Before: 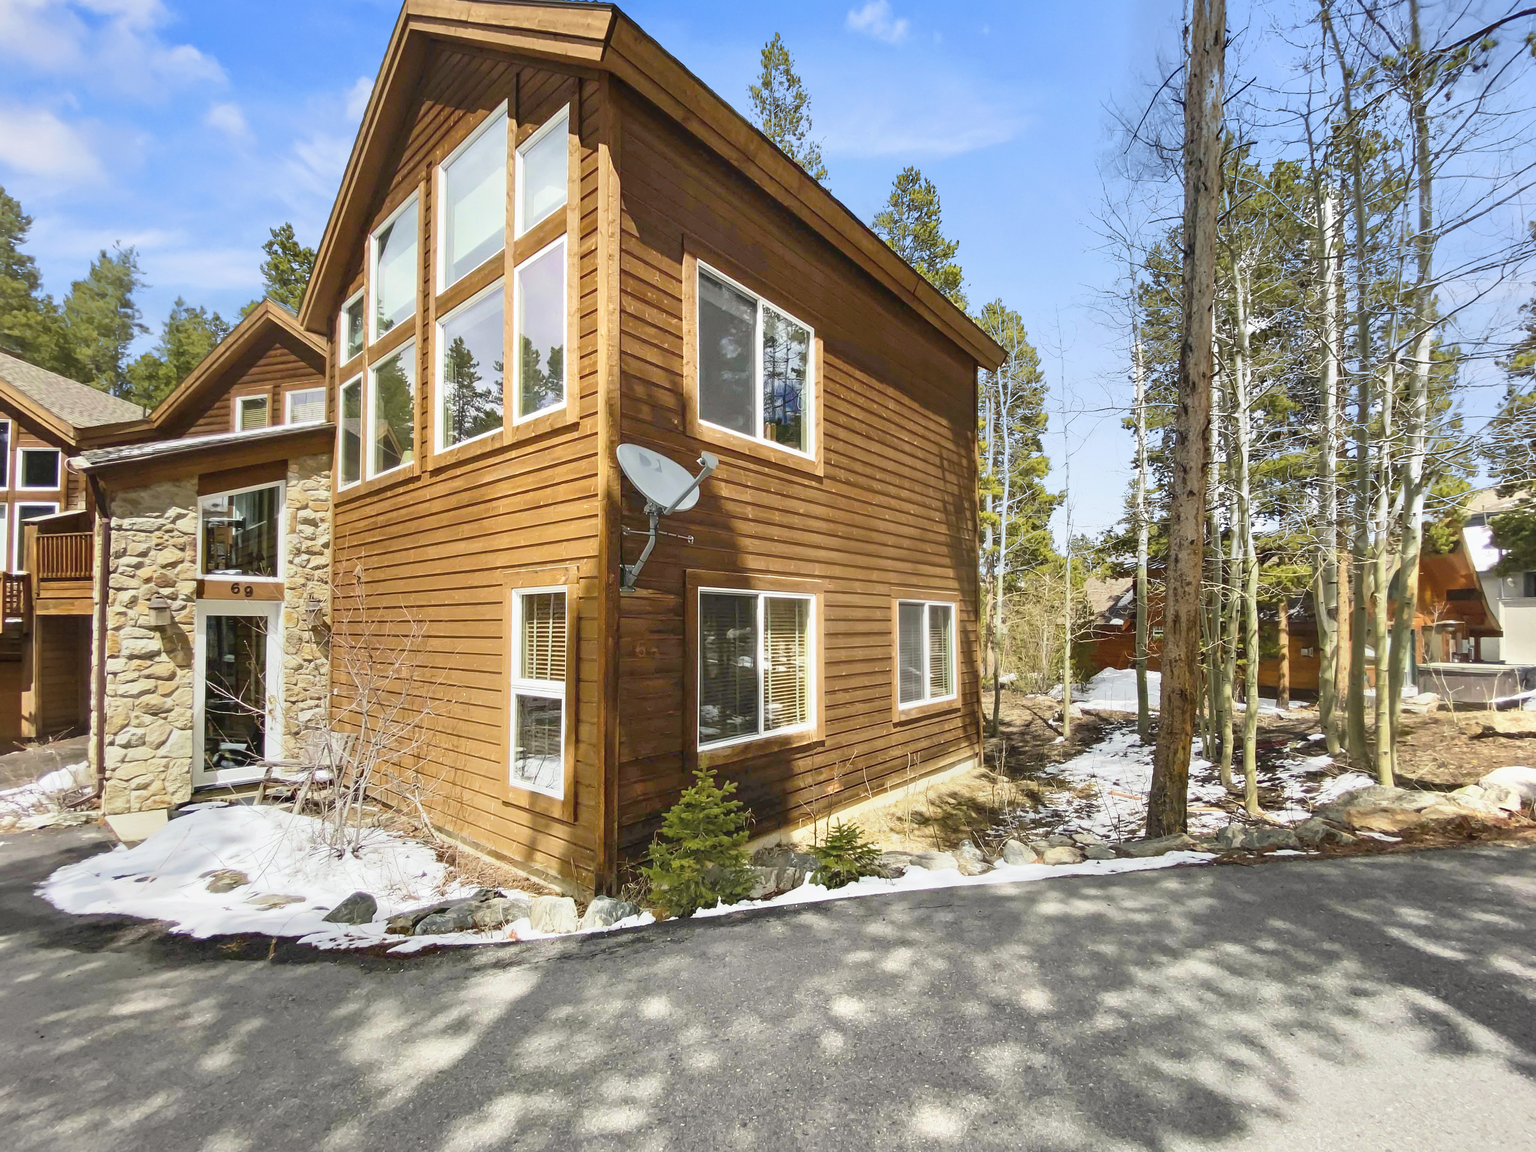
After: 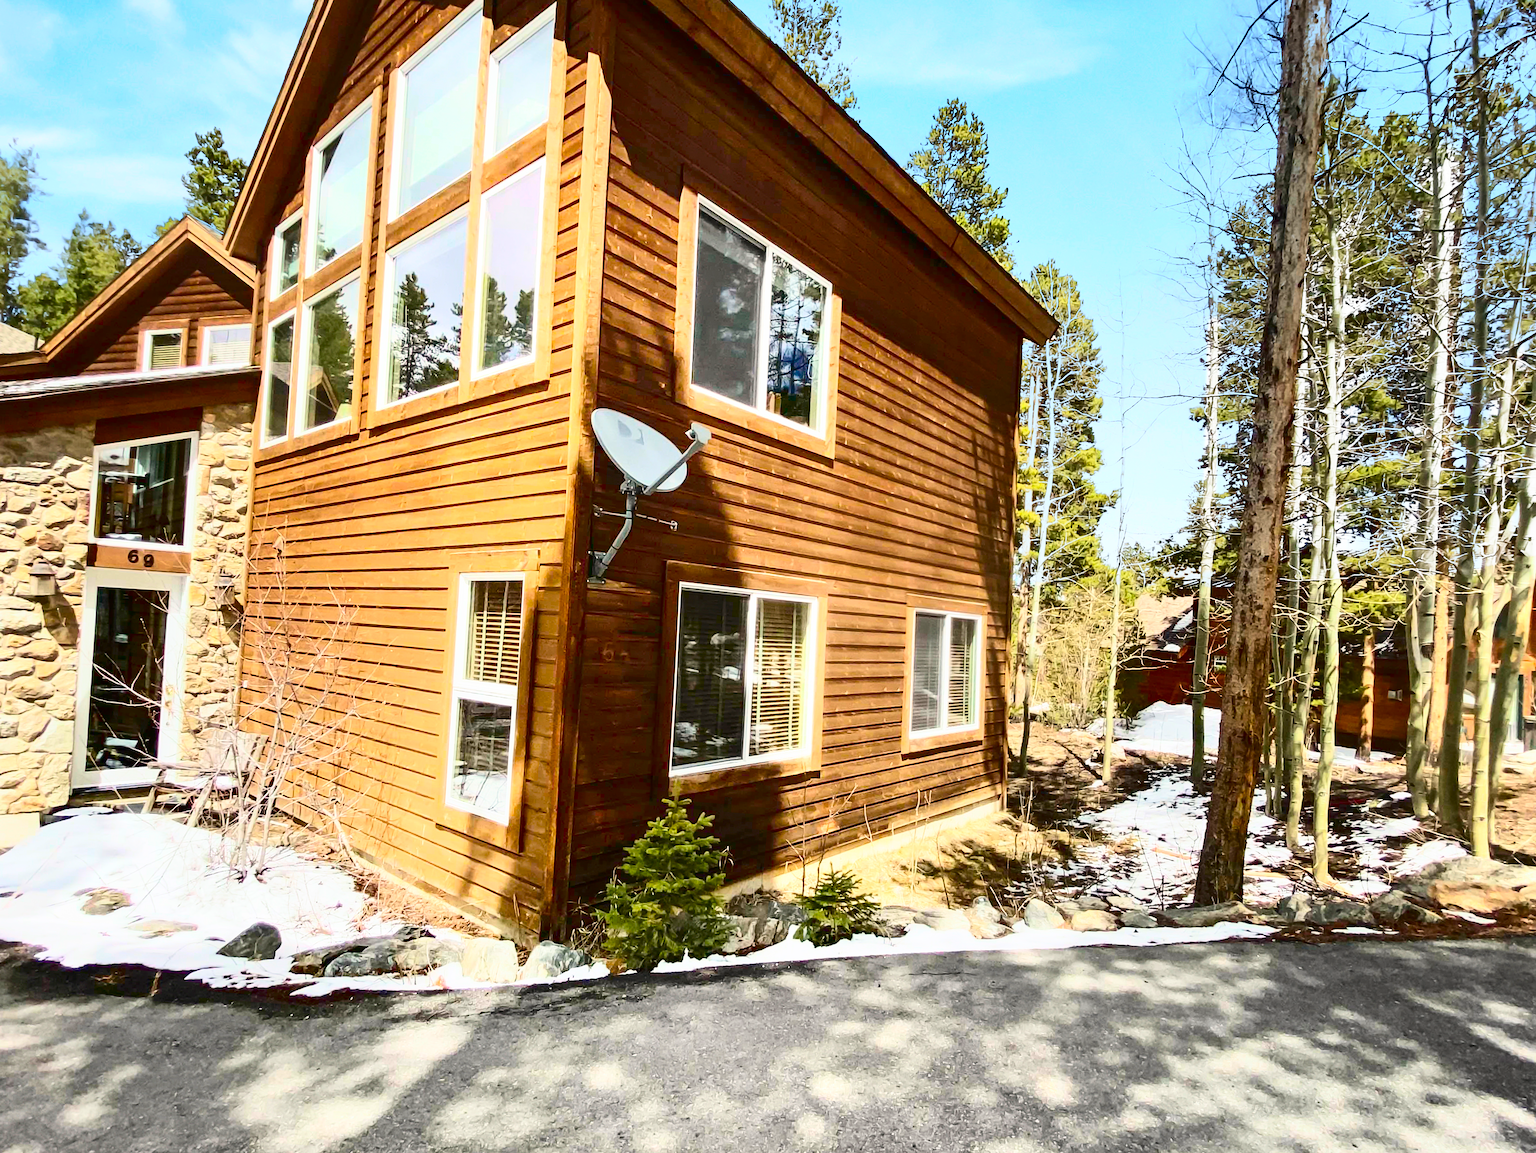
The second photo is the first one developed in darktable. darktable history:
crop and rotate: angle -2.87°, left 5.274%, top 5.206%, right 4.608%, bottom 4.572%
contrast brightness saturation: contrast 0.413, brightness 0.045, saturation 0.246
